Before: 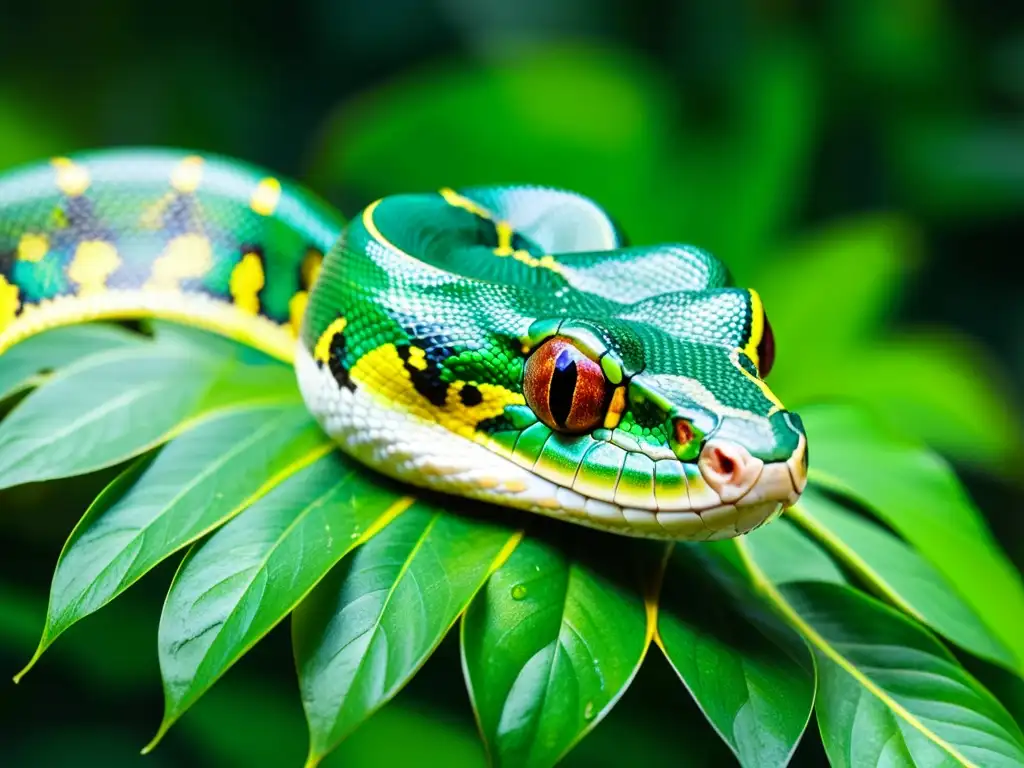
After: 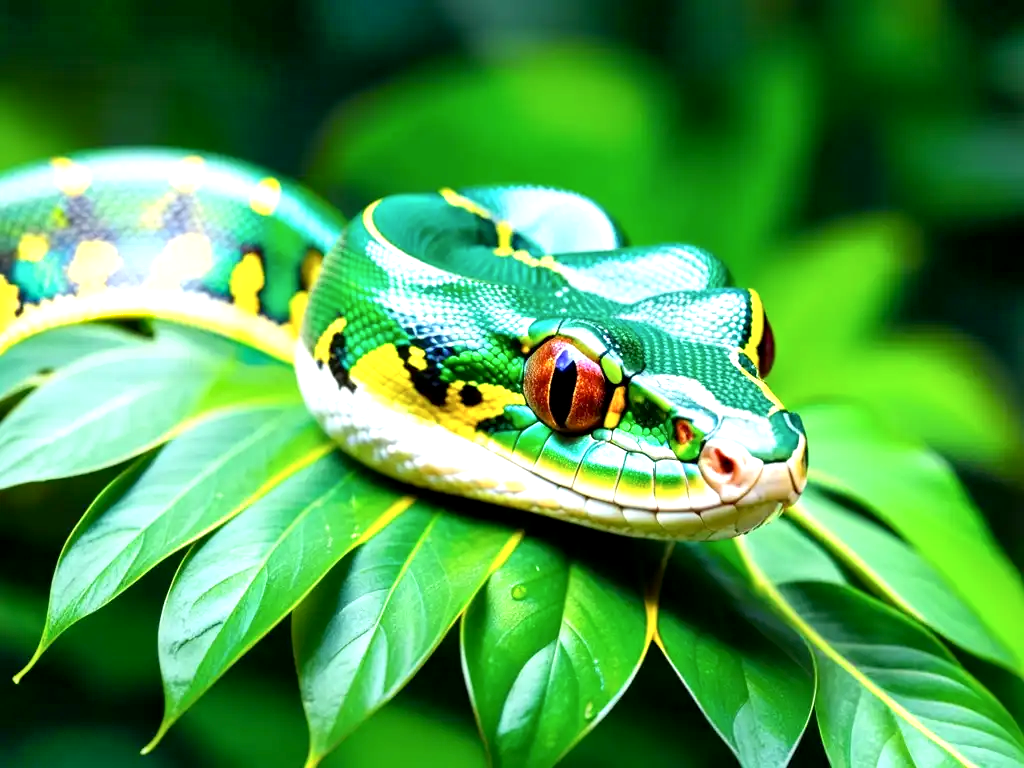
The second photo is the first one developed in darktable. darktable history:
exposure: black level correction 0.003, exposure 0.385 EV, compensate highlight preservation false
shadows and highlights: radius 45.72, white point adjustment 6.62, compress 79.39%, soften with gaussian
